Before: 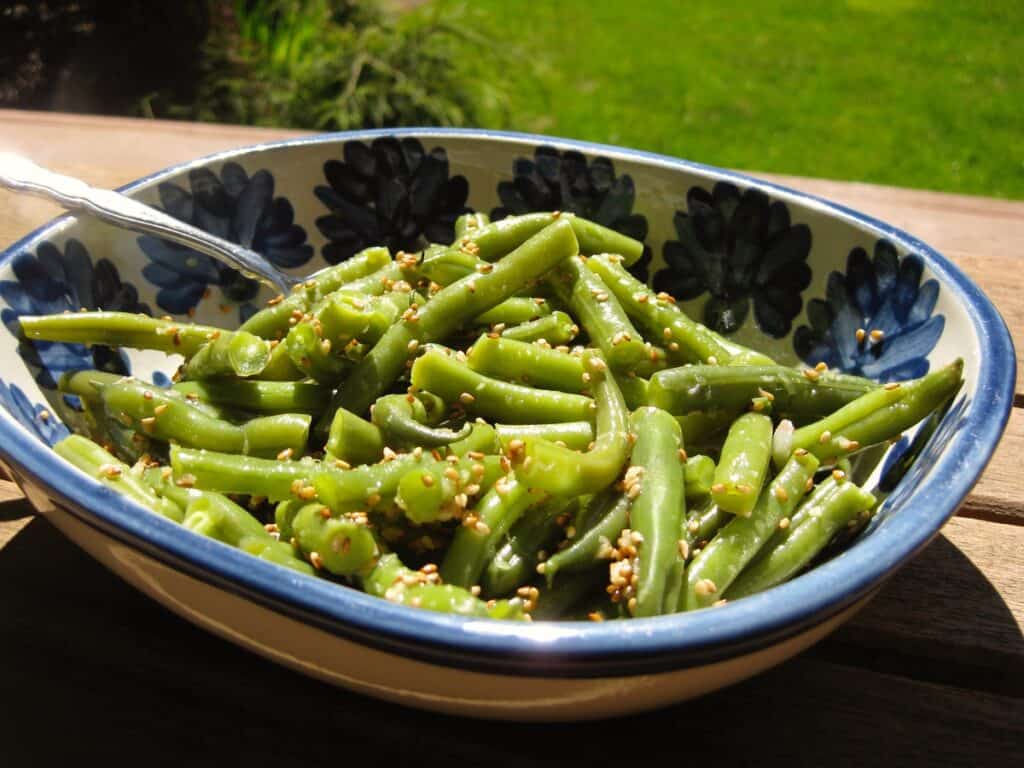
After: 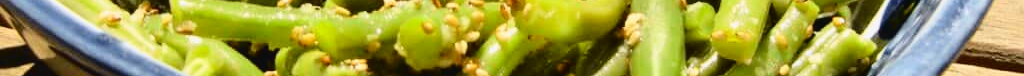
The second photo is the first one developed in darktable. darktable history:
tone curve: curves: ch0 [(0, 0.023) (0.104, 0.058) (0.21, 0.162) (0.469, 0.524) (0.579, 0.65) (0.725, 0.8) (0.858, 0.903) (1, 0.974)]; ch1 [(0, 0) (0.414, 0.395) (0.447, 0.447) (0.502, 0.501) (0.521, 0.512) (0.566, 0.566) (0.618, 0.61) (0.654, 0.642) (1, 1)]; ch2 [(0, 0) (0.369, 0.388) (0.437, 0.453) (0.492, 0.485) (0.524, 0.508) (0.553, 0.566) (0.583, 0.608) (1, 1)], color space Lab, independent channels, preserve colors none
crop and rotate: top 59.084%, bottom 30.916%
